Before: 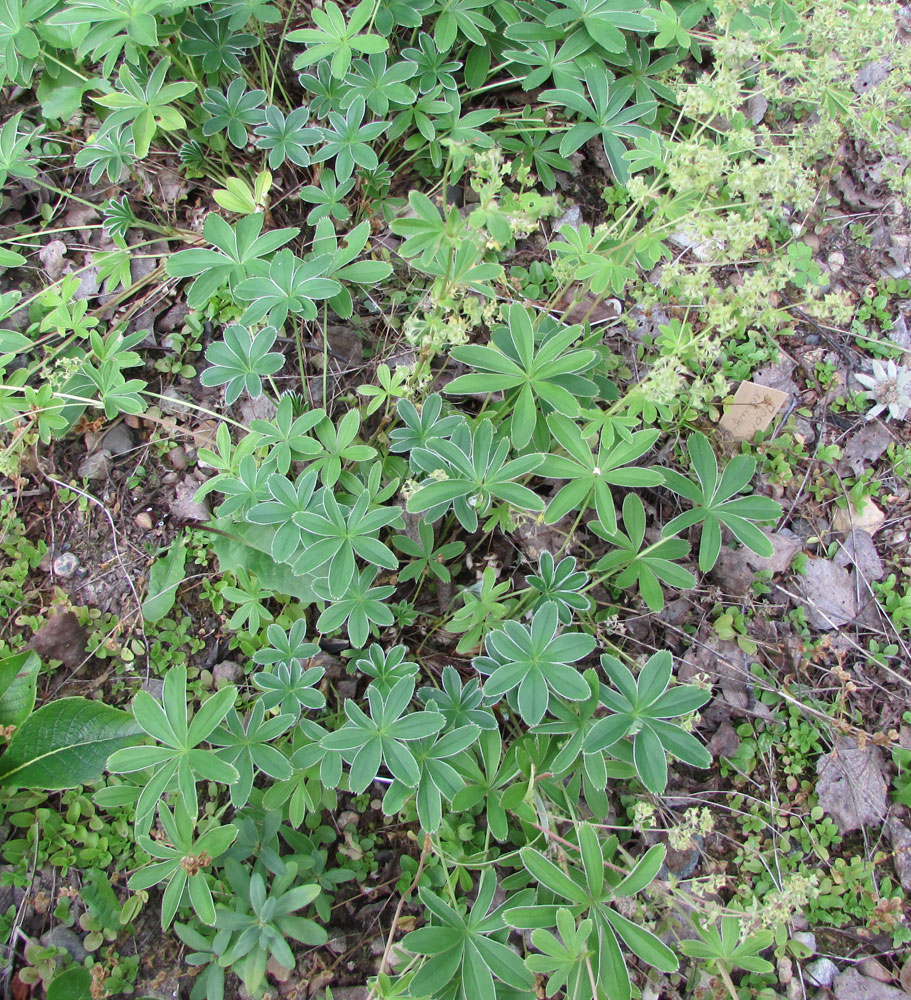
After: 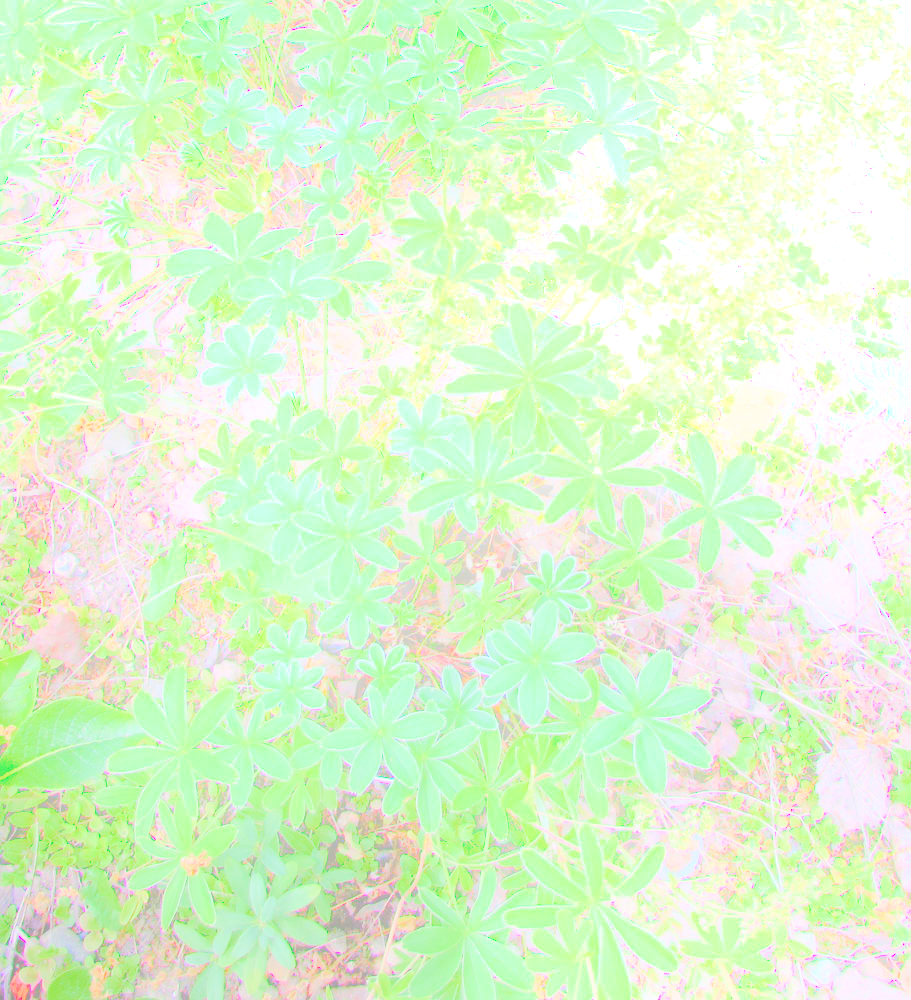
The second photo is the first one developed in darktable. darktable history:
bloom: size 25%, threshold 5%, strength 90%
shadows and highlights: on, module defaults
exposure: black level correction 0.029, exposure -0.073 EV, compensate highlight preservation false
